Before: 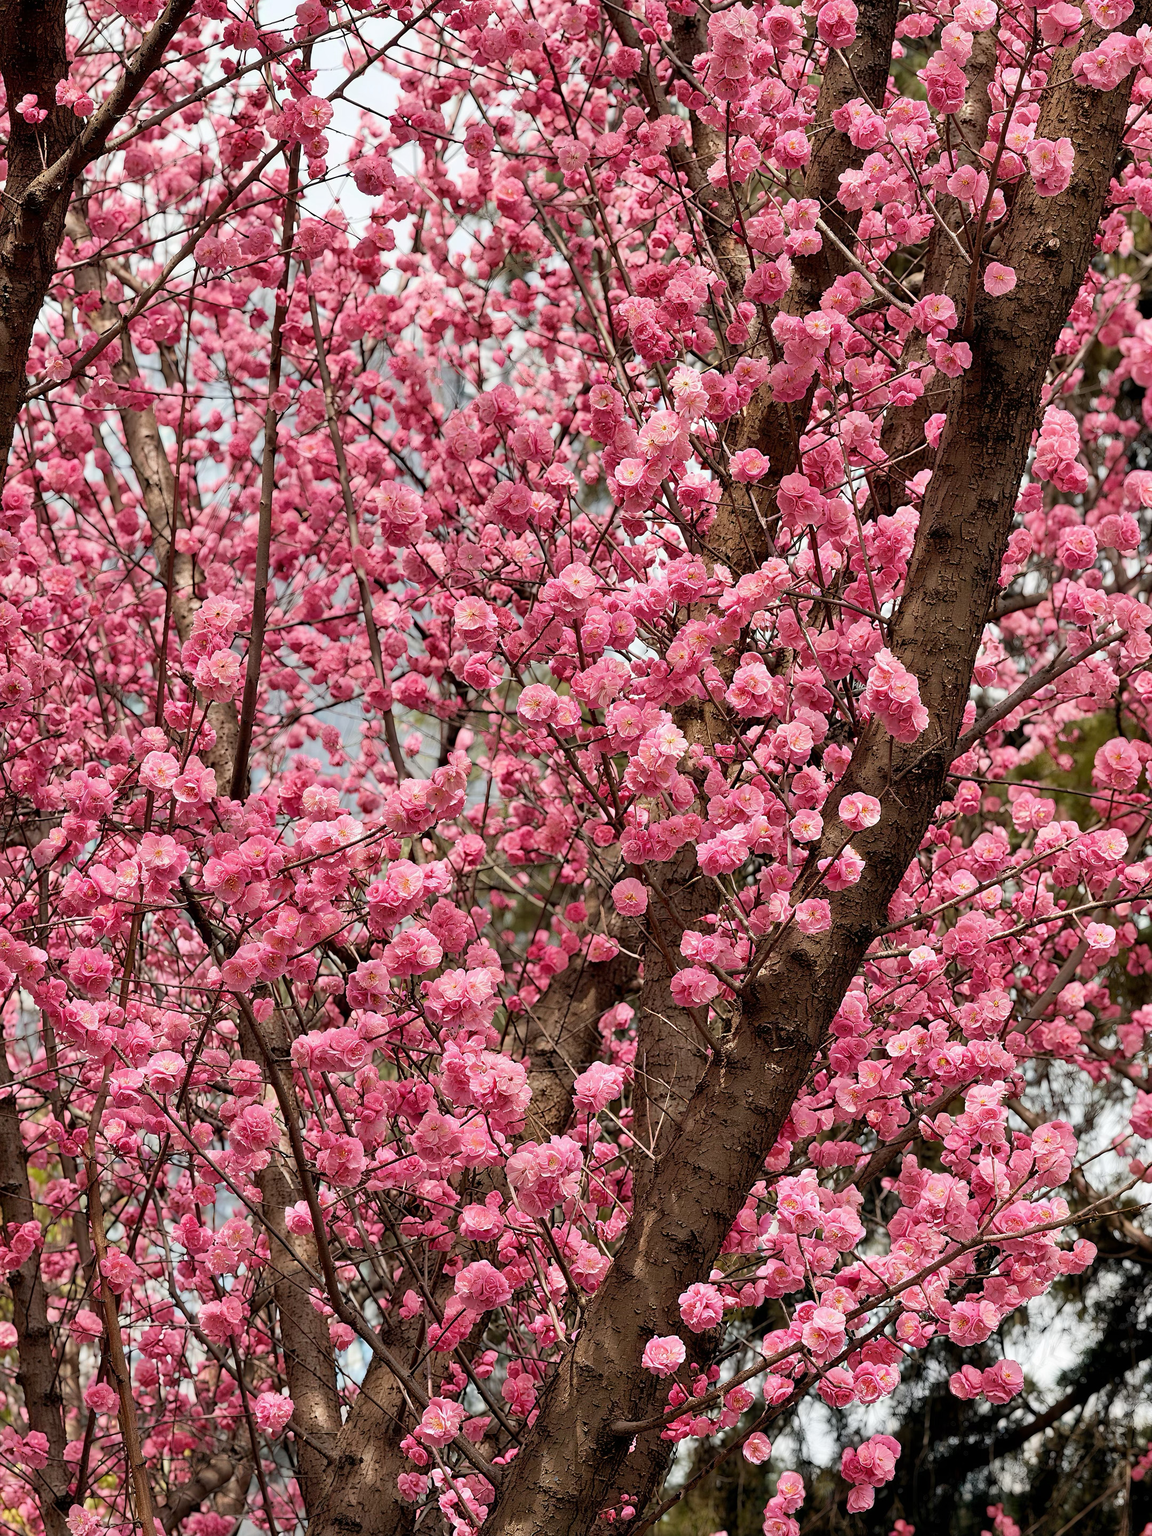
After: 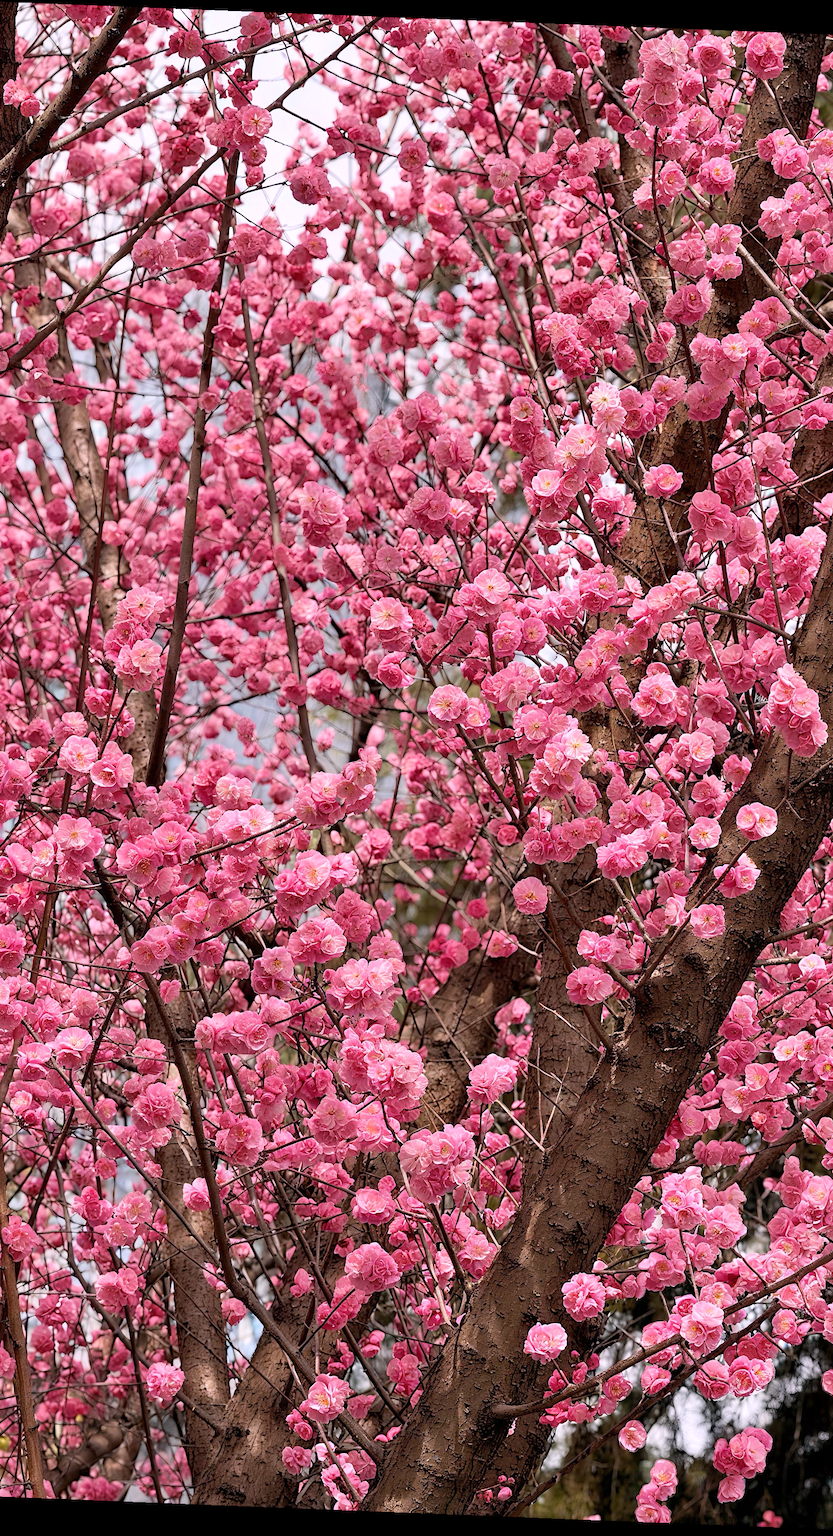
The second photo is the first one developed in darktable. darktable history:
crop and rotate: left 9.061%, right 20.142%
rotate and perspective: rotation 2.27°, automatic cropping off
white balance: red 1.05, blue 1.072
